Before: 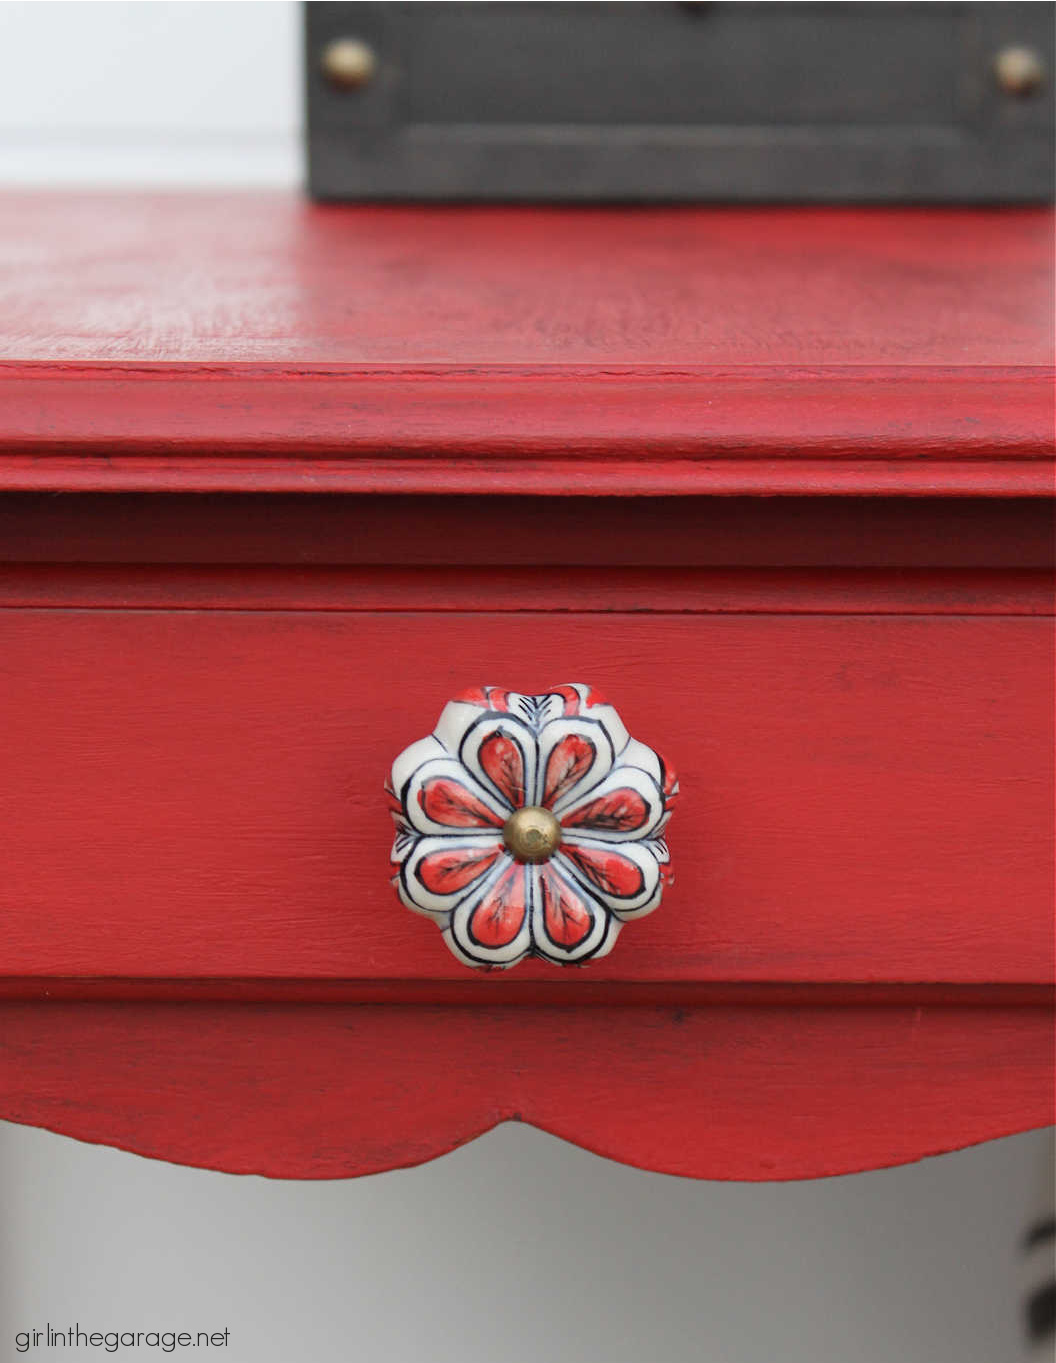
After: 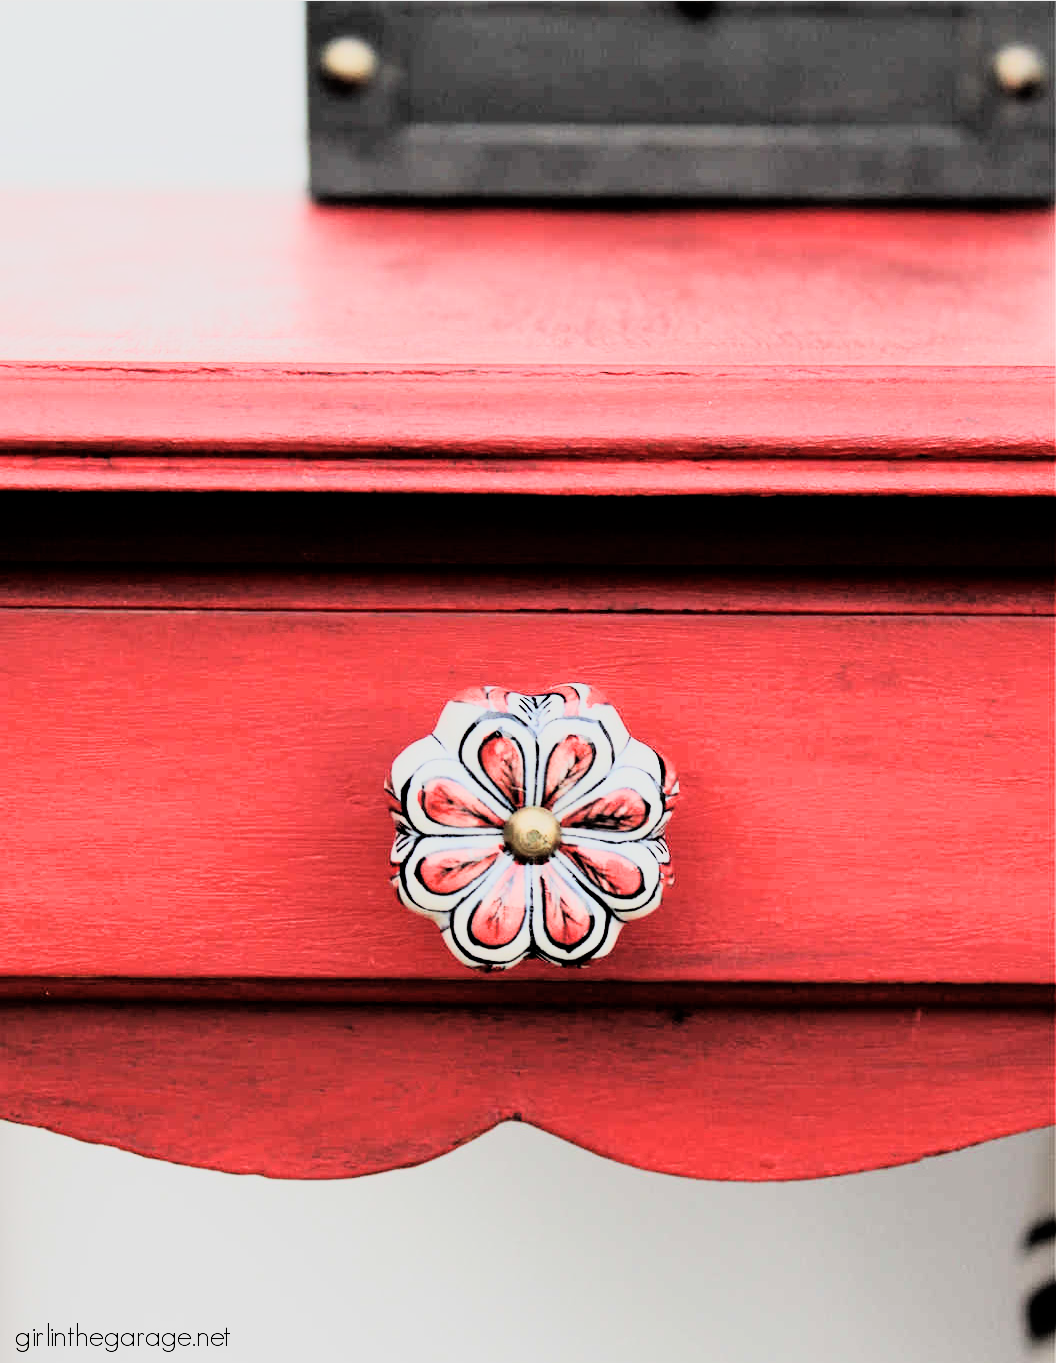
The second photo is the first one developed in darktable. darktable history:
filmic rgb: black relative exposure -5 EV, white relative exposure 3.5 EV, hardness 3.19, contrast 1.2, highlights saturation mix -50%
rgb curve: curves: ch0 [(0, 0) (0.21, 0.15) (0.24, 0.21) (0.5, 0.75) (0.75, 0.96) (0.89, 0.99) (1, 1)]; ch1 [(0, 0.02) (0.21, 0.13) (0.25, 0.2) (0.5, 0.67) (0.75, 0.9) (0.89, 0.97) (1, 1)]; ch2 [(0, 0.02) (0.21, 0.13) (0.25, 0.2) (0.5, 0.67) (0.75, 0.9) (0.89, 0.97) (1, 1)], compensate middle gray true
